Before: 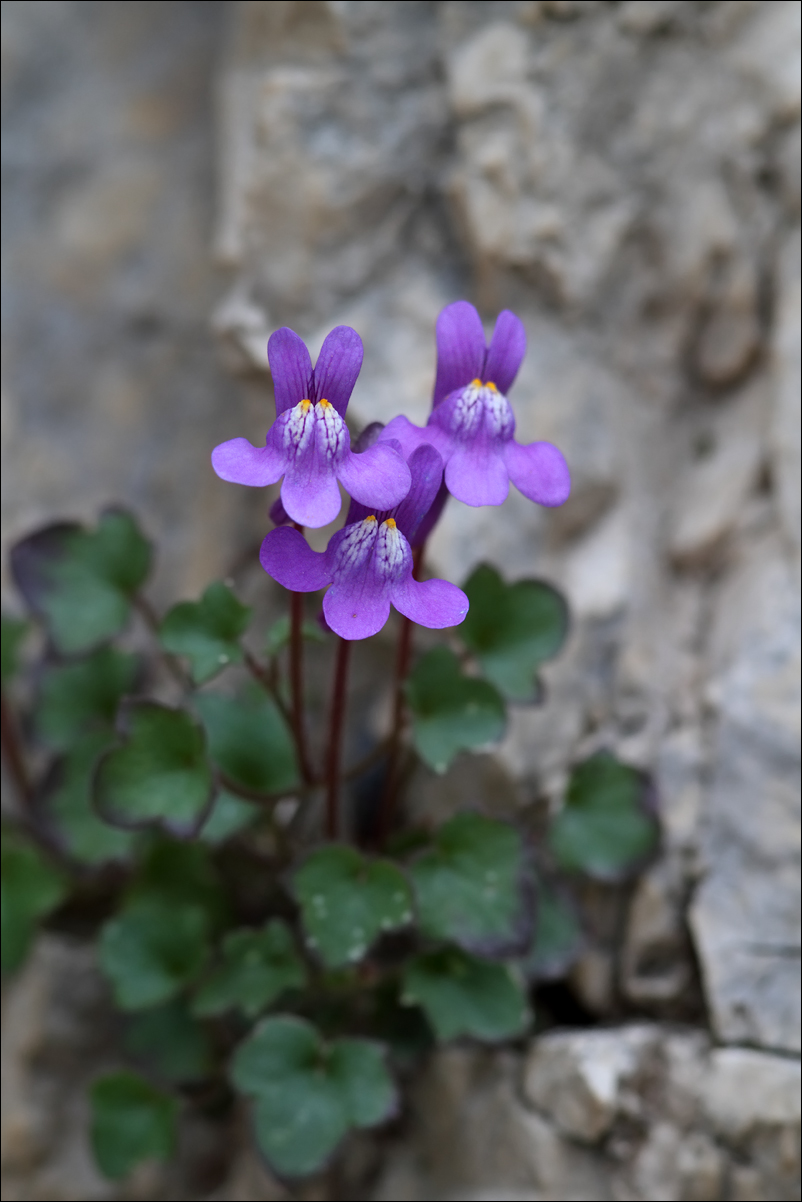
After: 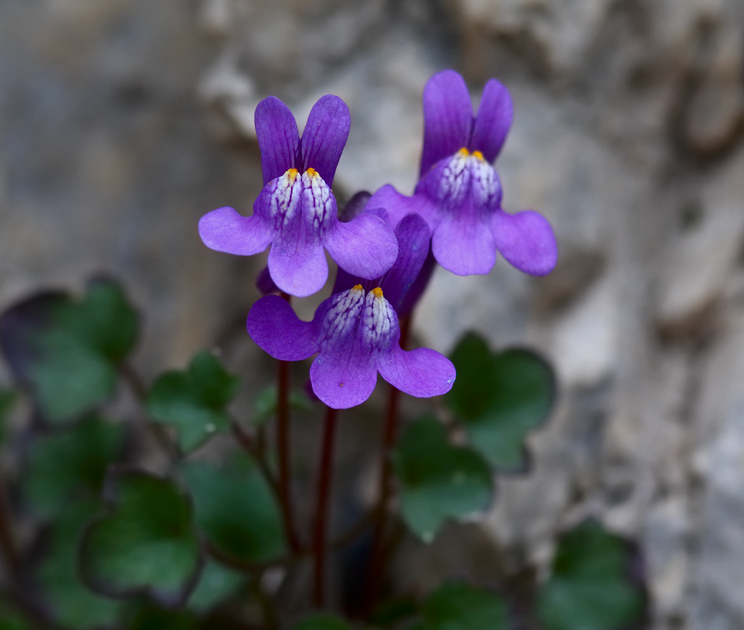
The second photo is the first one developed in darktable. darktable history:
crop: left 1.744%, top 19.225%, right 5.069%, bottom 28.357%
contrast brightness saturation: contrast 0.07, brightness -0.13, saturation 0.06
sharpen: radius 2.883, amount 0.868, threshold 47.523
